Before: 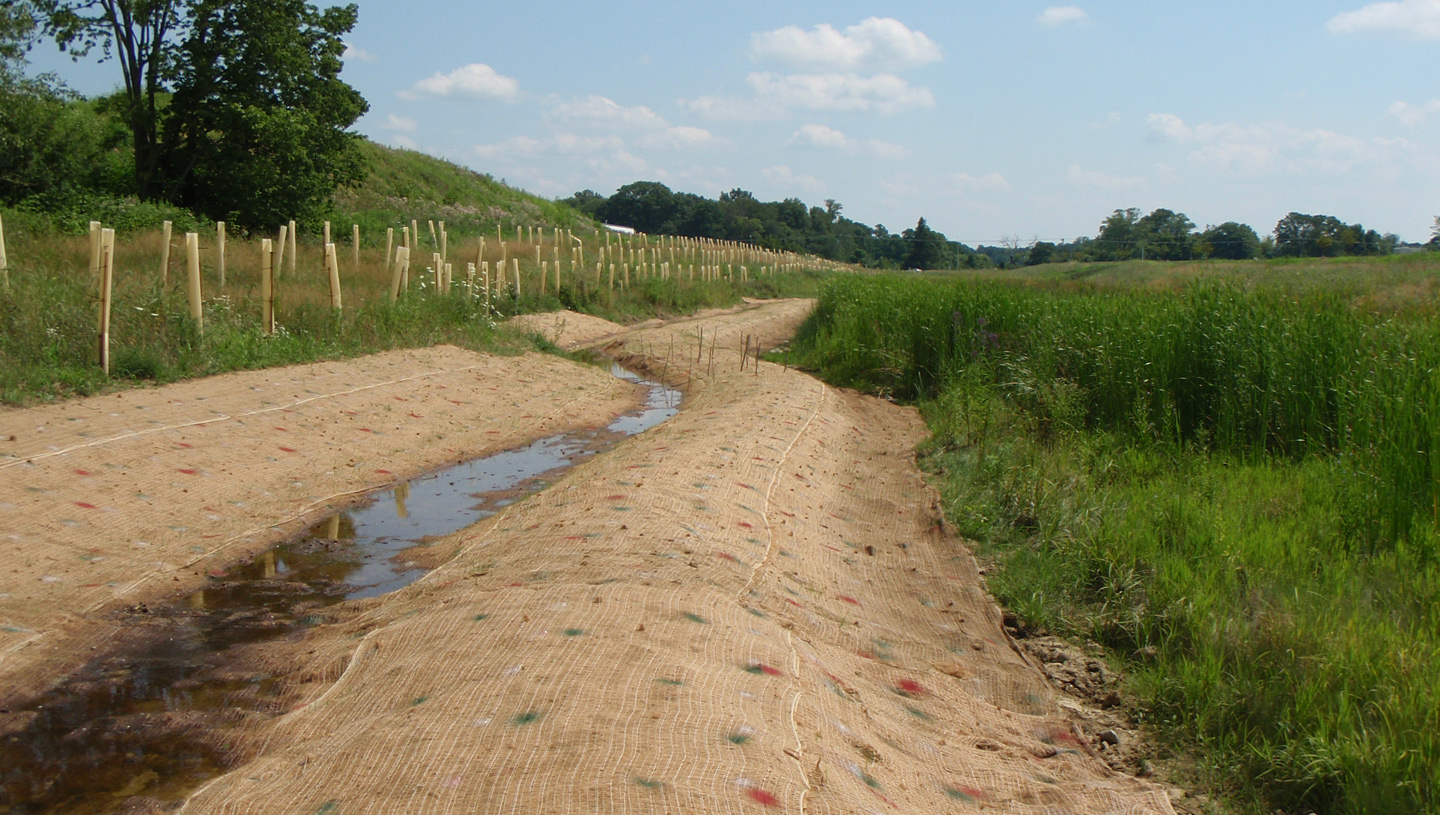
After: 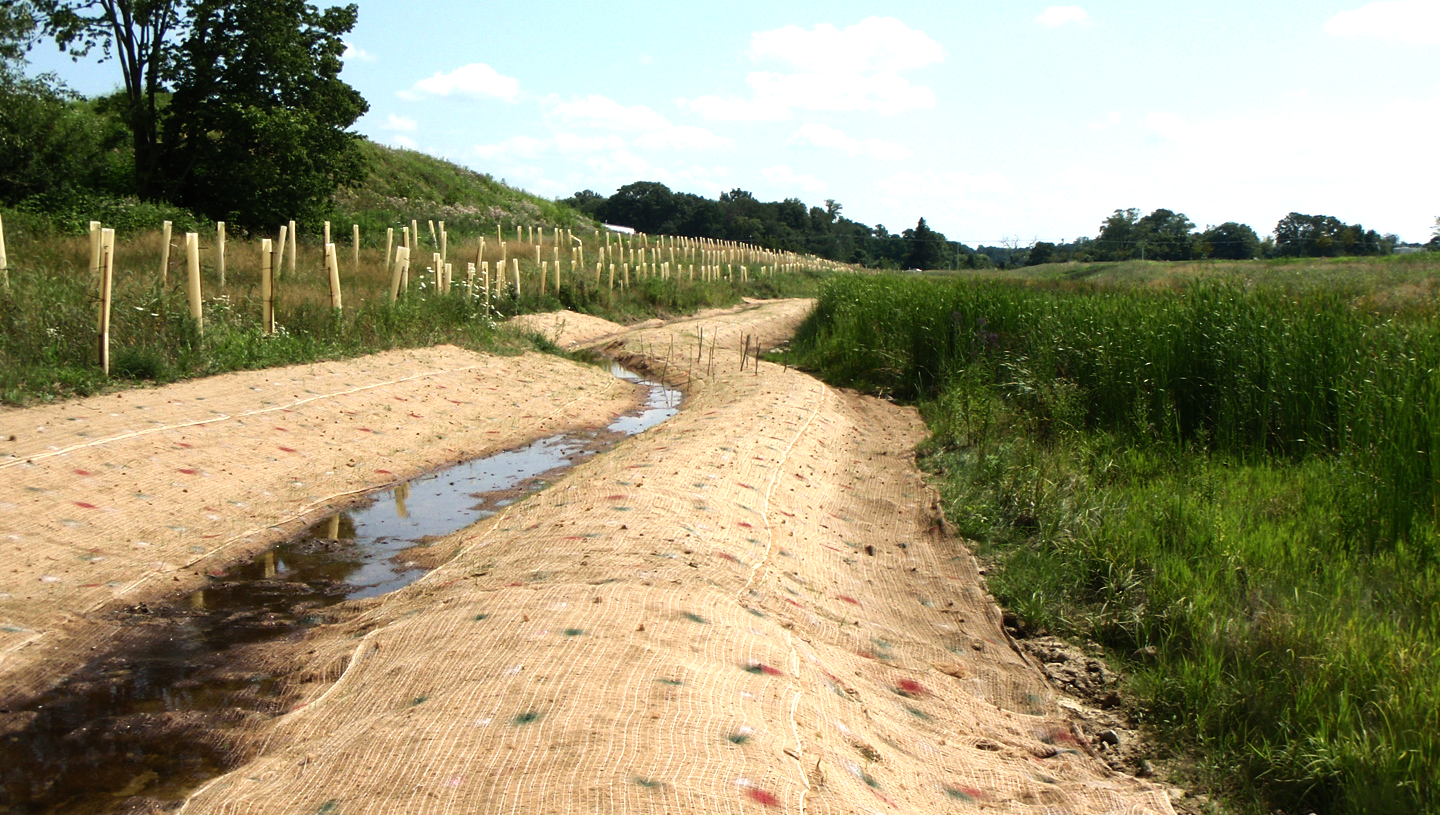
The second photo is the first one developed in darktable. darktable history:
tone equalizer: -8 EV -1.08 EV, -7 EV -1.01 EV, -6 EV -0.867 EV, -5 EV -0.578 EV, -3 EV 0.578 EV, -2 EV 0.867 EV, -1 EV 1.01 EV, +0 EV 1.08 EV, edges refinement/feathering 500, mask exposure compensation -1.57 EV, preserve details no
rotate and perspective: automatic cropping original format, crop left 0, crop top 0
base curve: curves: ch0 [(0, 0) (0.283, 0.295) (1, 1)], preserve colors none
